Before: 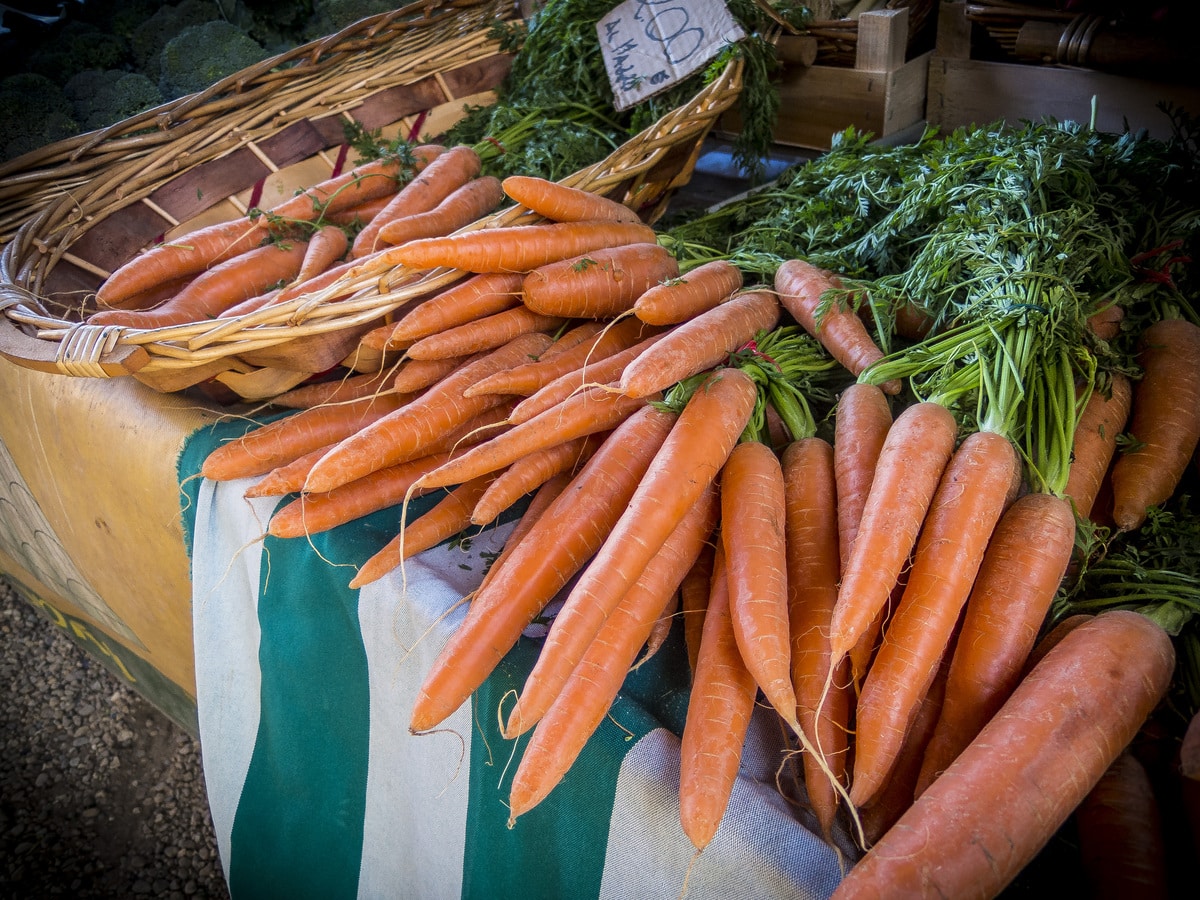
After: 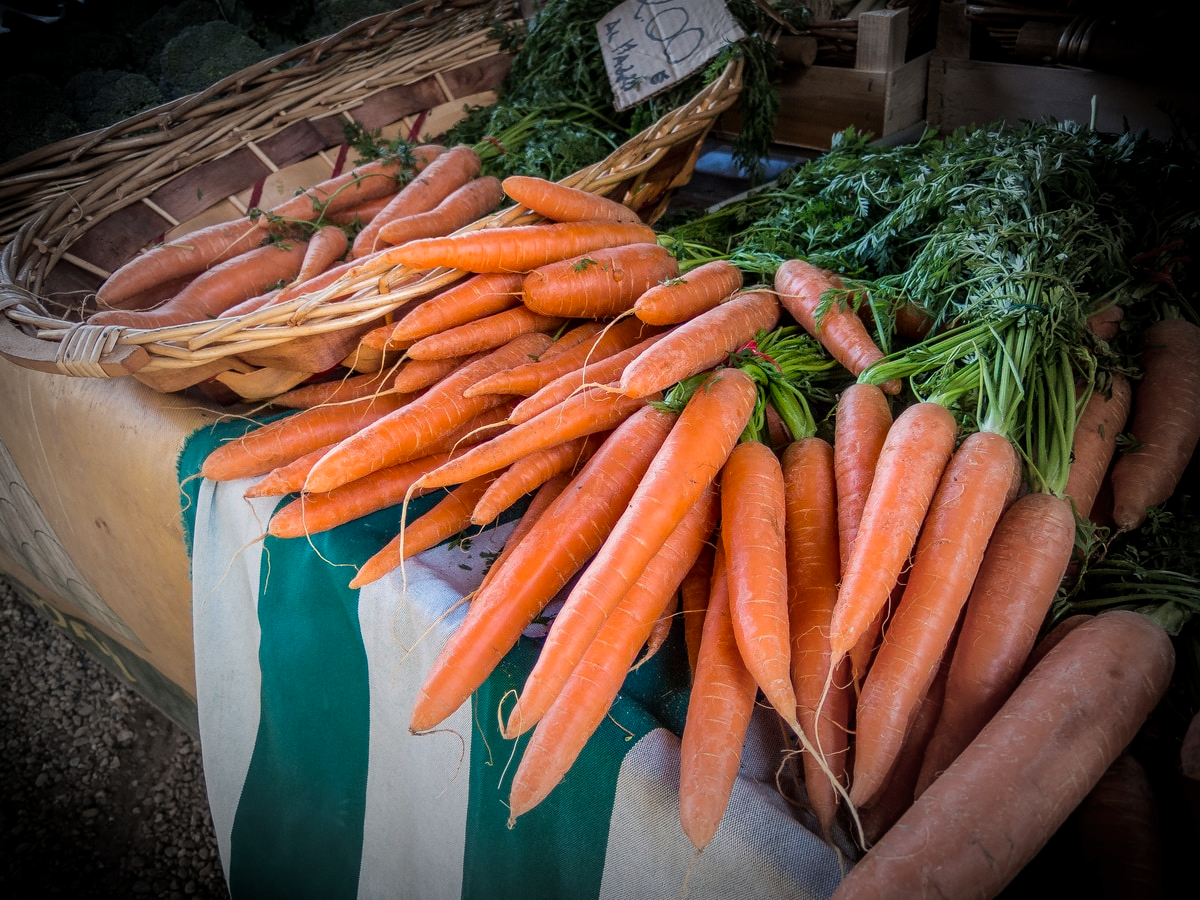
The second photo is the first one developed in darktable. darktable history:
vignetting: fall-off start 48.41%, automatic ratio true, width/height ratio 1.29, unbound false
tone equalizer: on, module defaults
